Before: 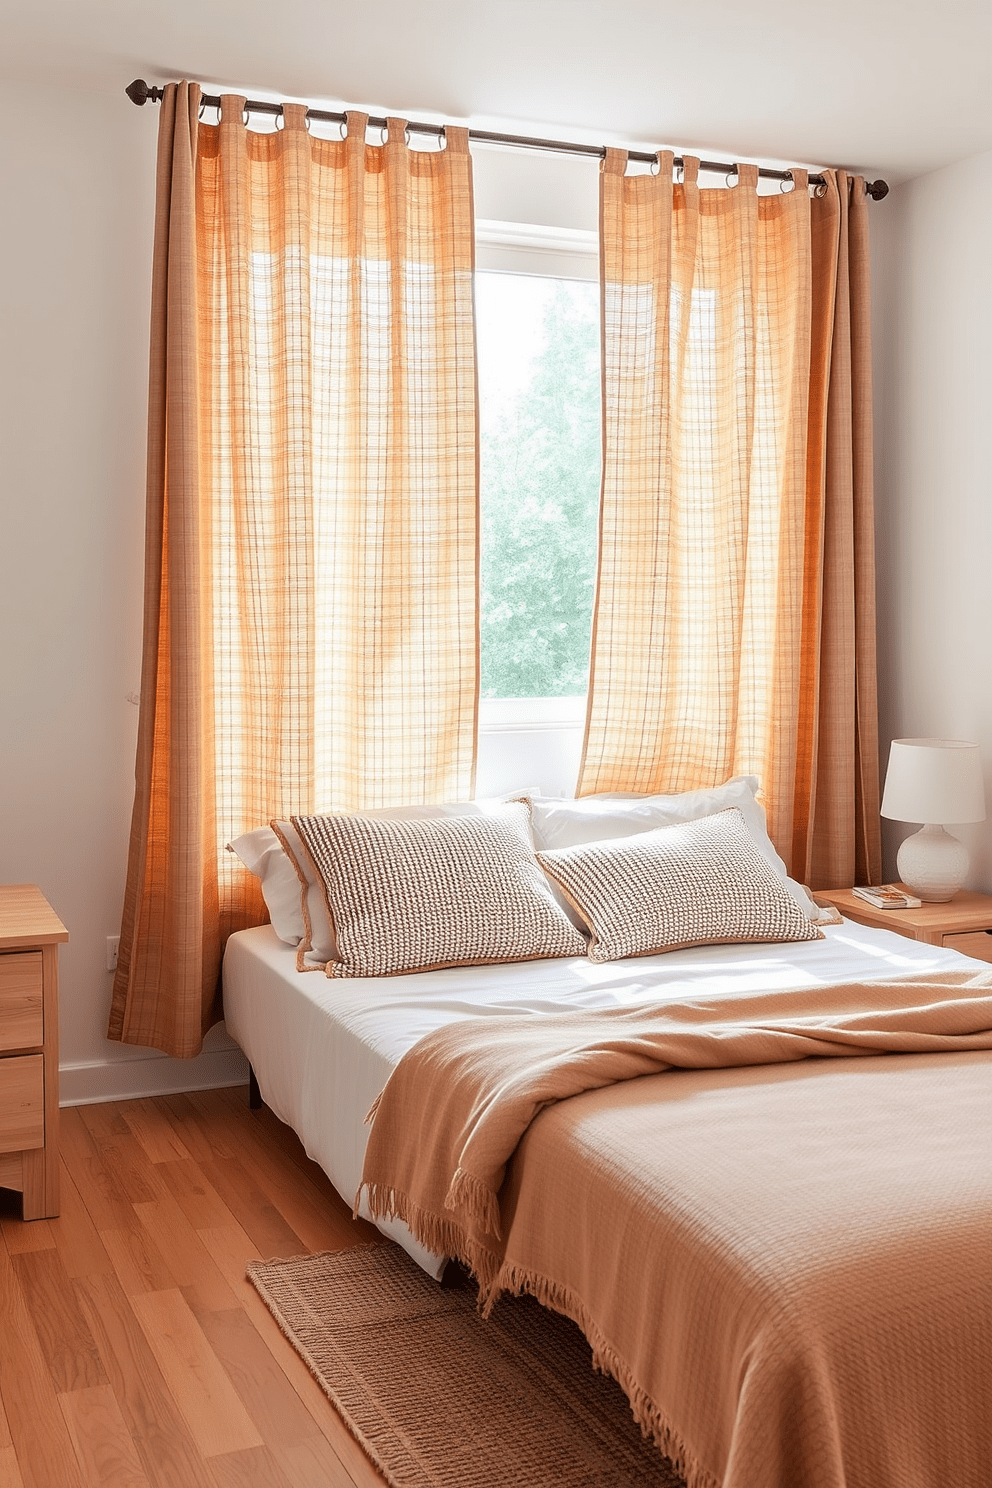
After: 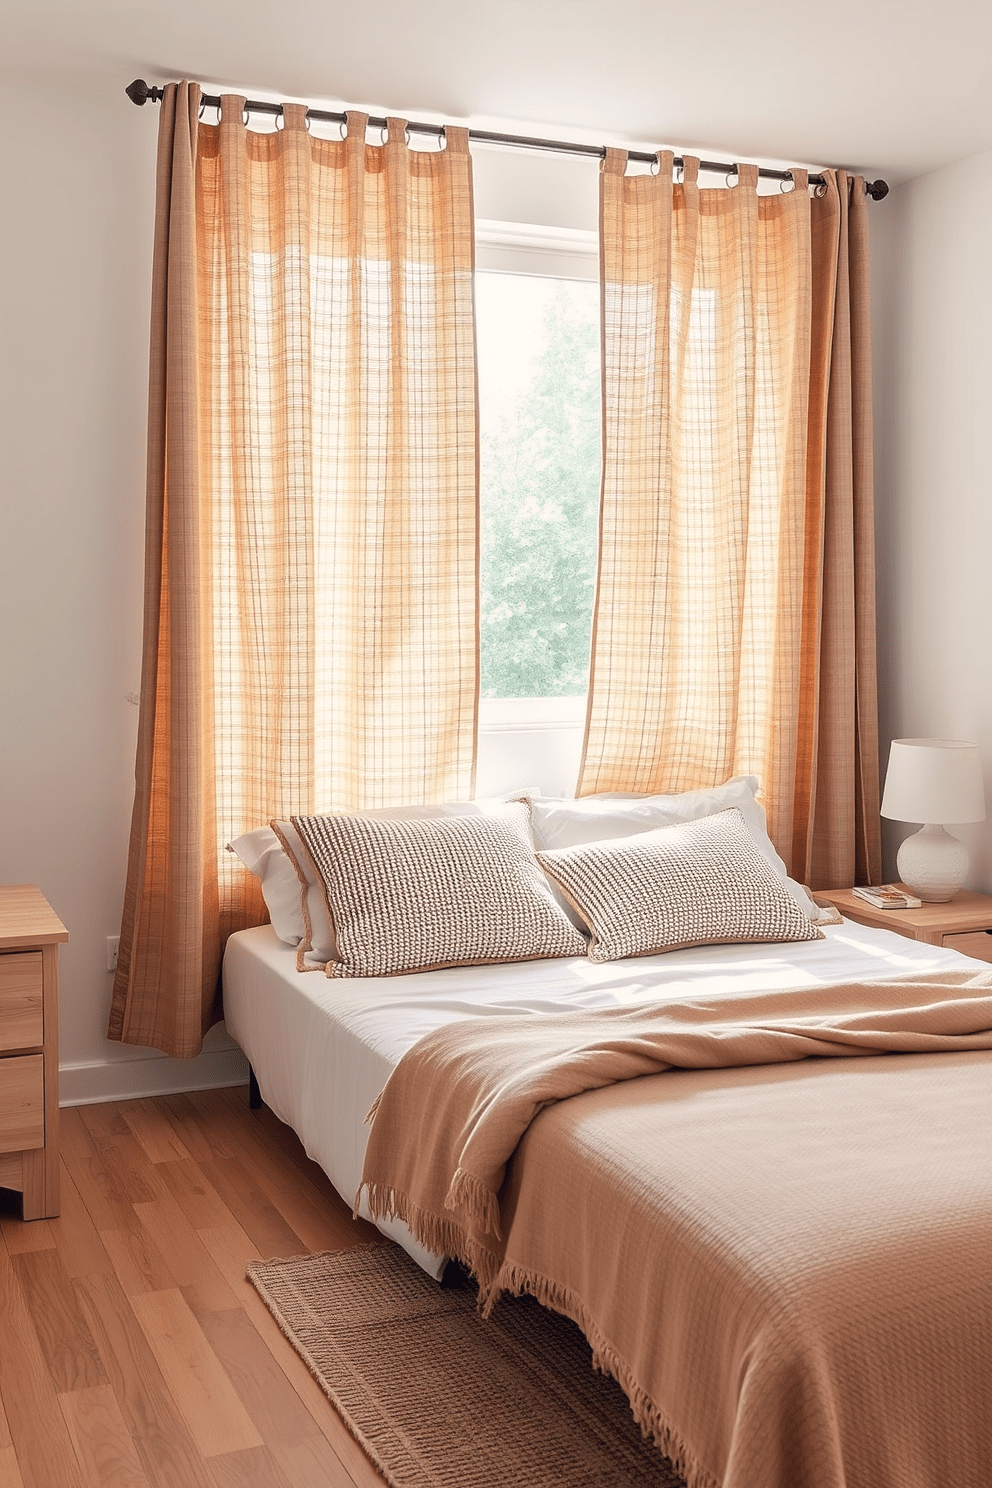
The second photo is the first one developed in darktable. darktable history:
color correction: highlights a* 2.75, highlights b* 5, shadows a* -2.04, shadows b* -4.84, saturation 0.8
